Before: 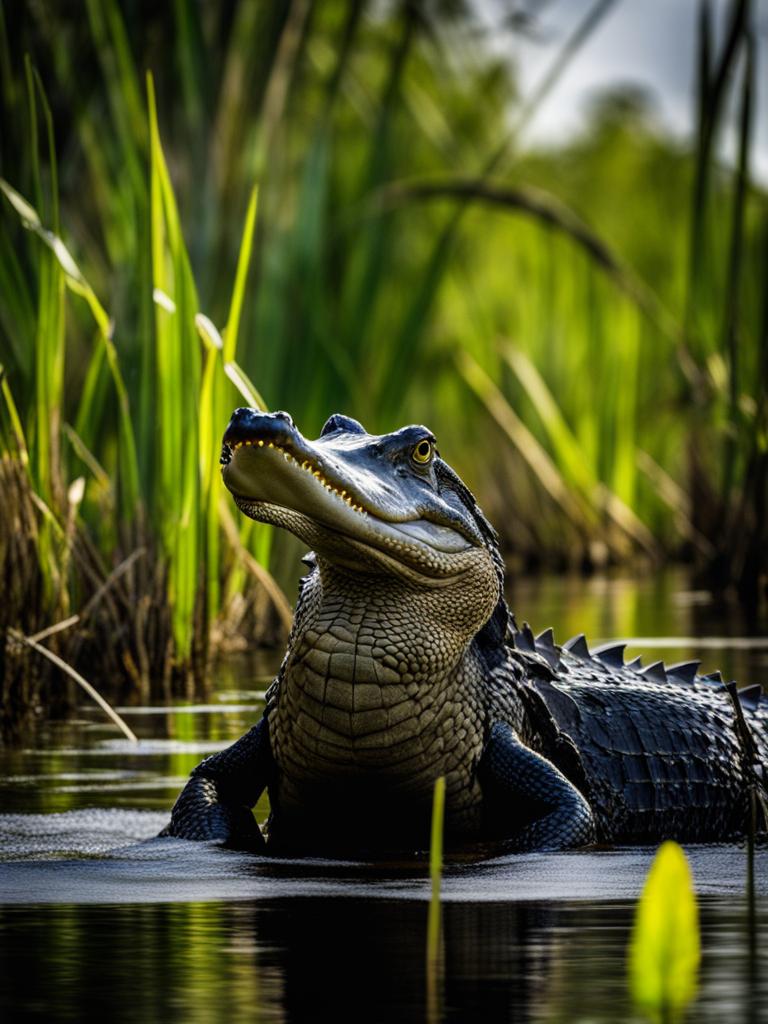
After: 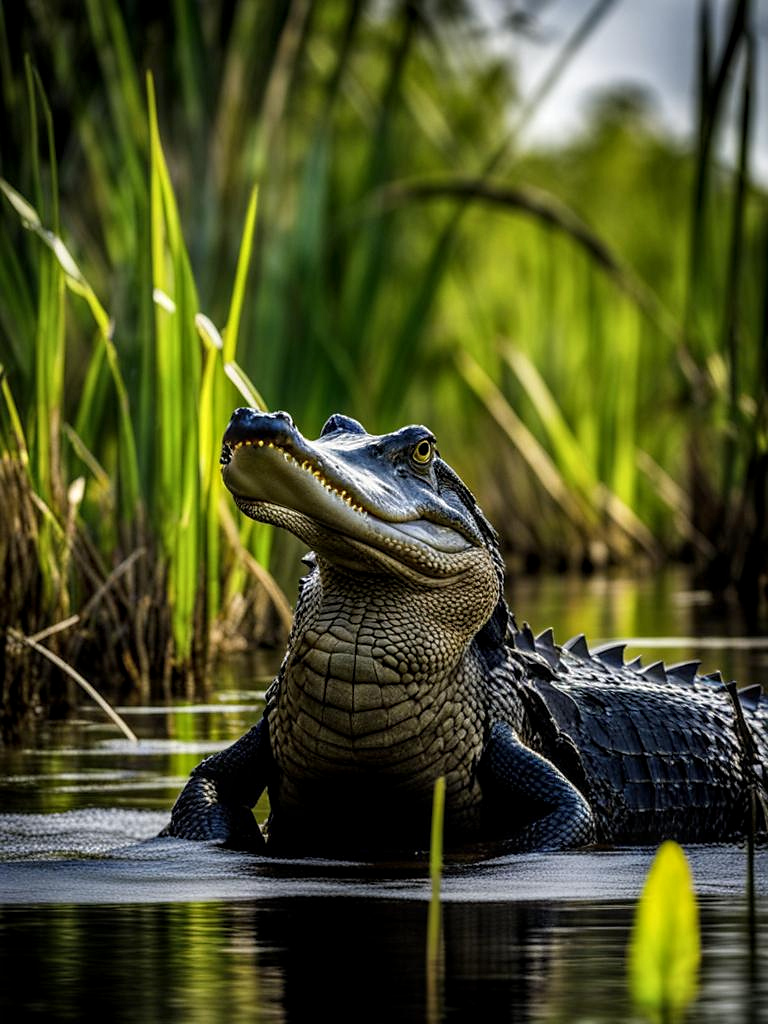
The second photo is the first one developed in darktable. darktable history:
local contrast: on, module defaults
sharpen: radius 1.48, amount 0.405, threshold 1.672
